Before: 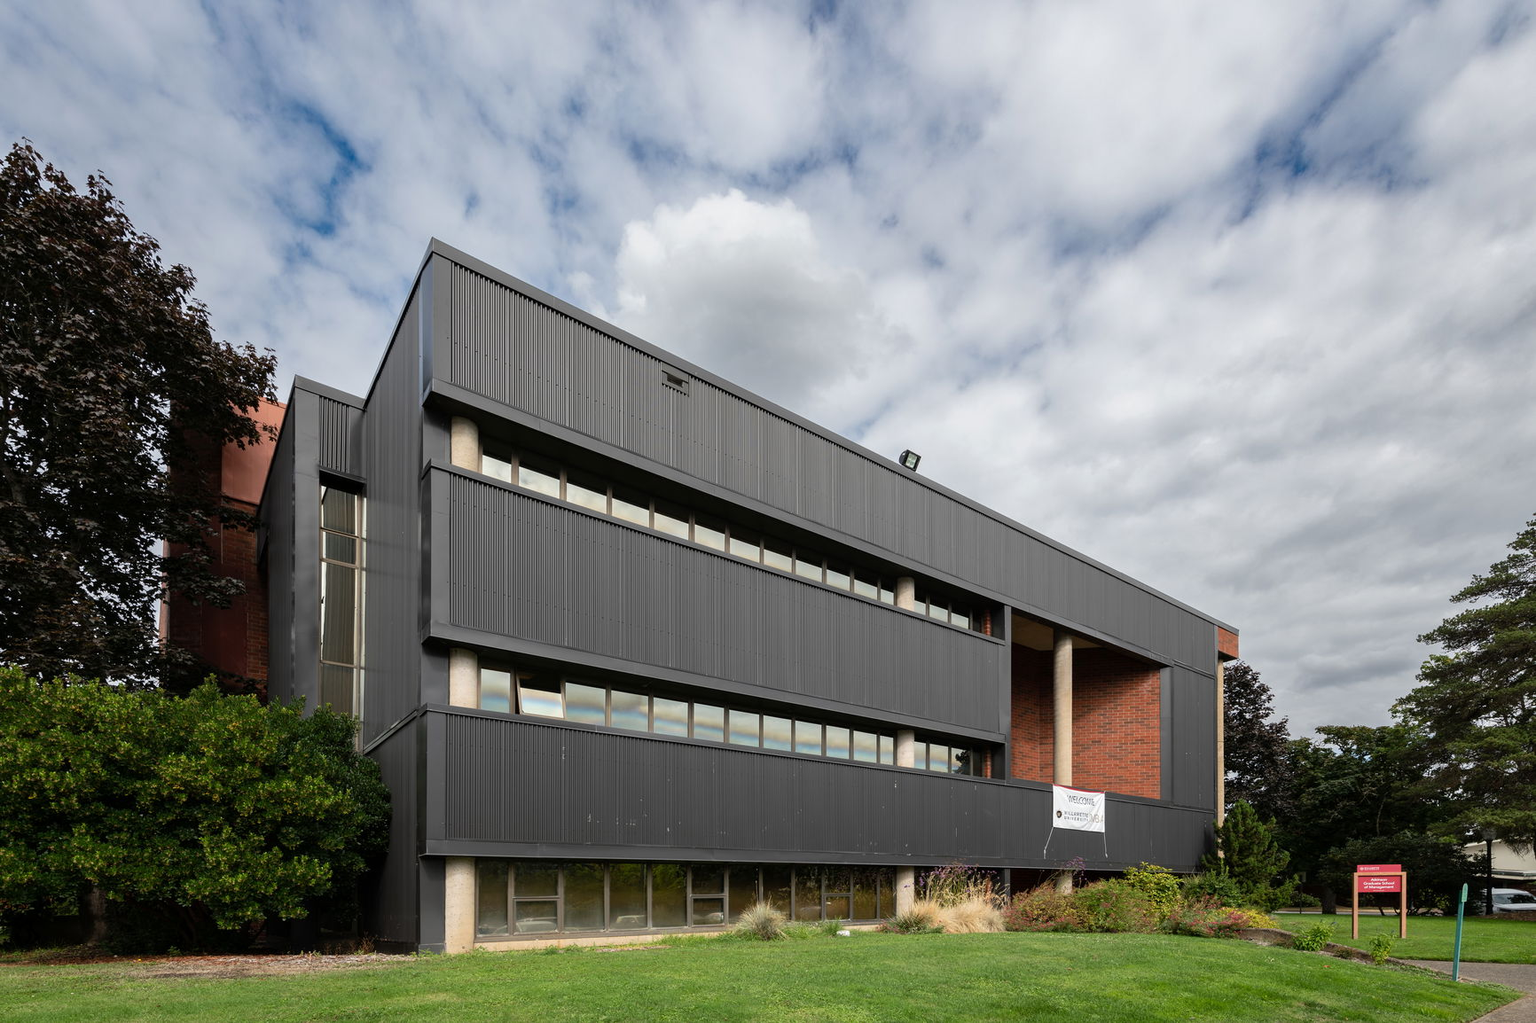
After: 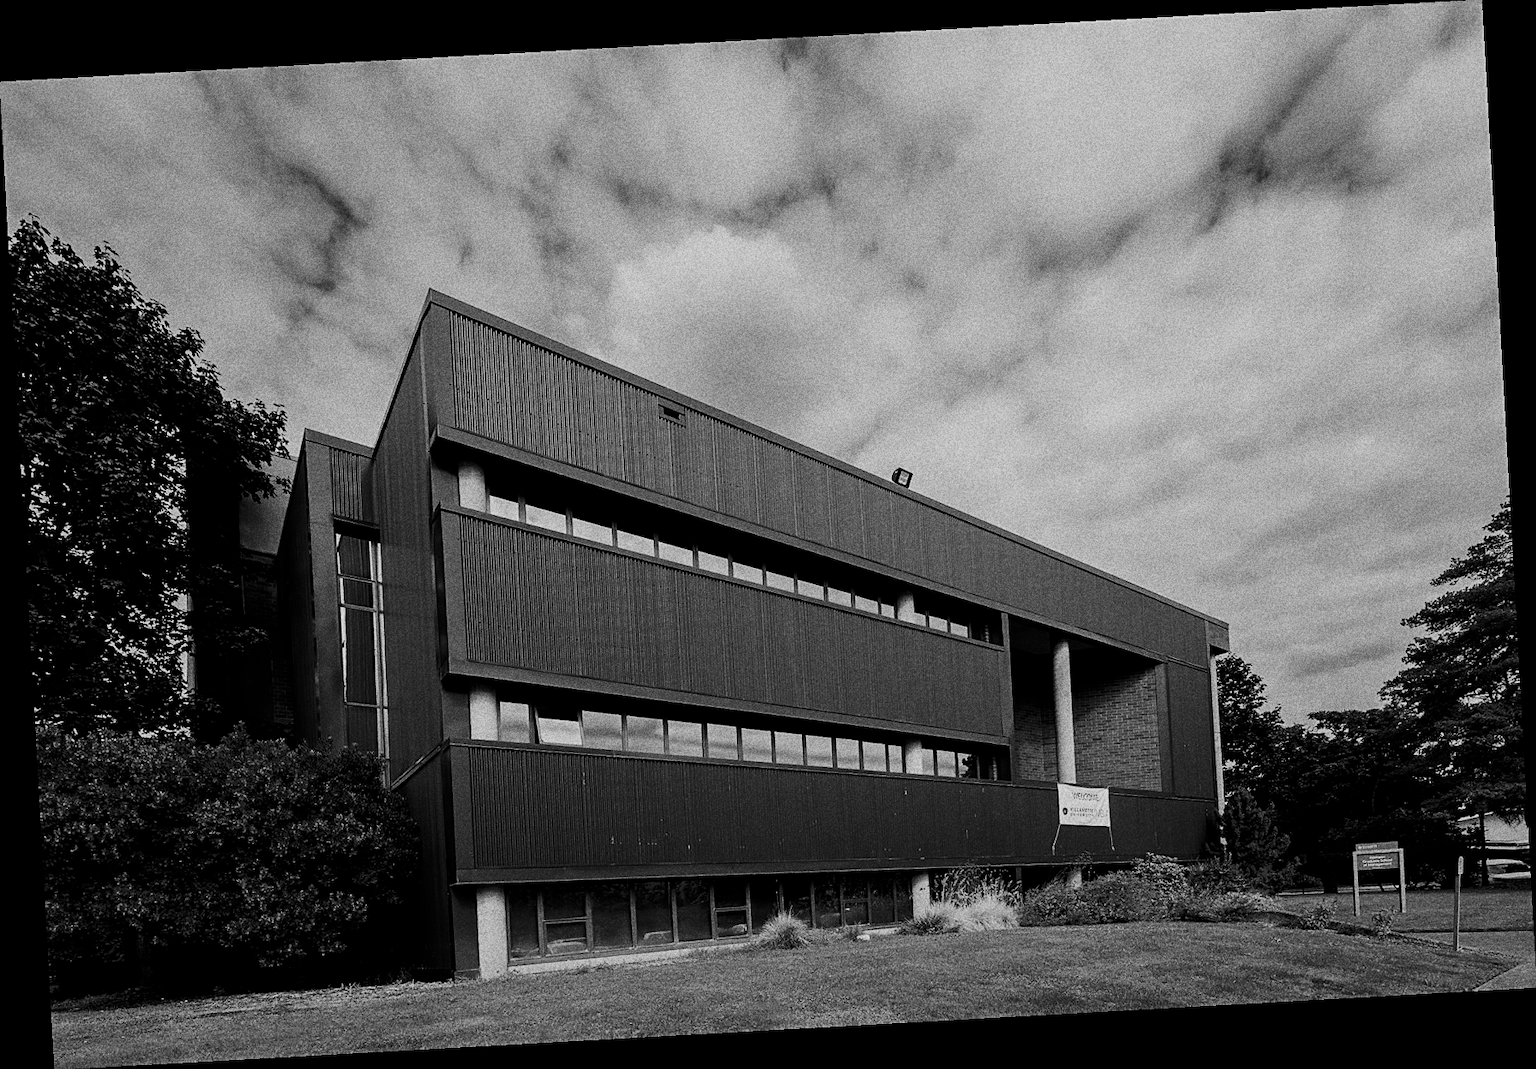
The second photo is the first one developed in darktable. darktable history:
sharpen: on, module defaults
filmic rgb: middle gray luminance 30%, black relative exposure -9 EV, white relative exposure 7 EV, threshold 6 EV, target black luminance 0%, hardness 2.94, latitude 2.04%, contrast 0.963, highlights saturation mix 5%, shadows ↔ highlights balance 12.16%, add noise in highlights 0, preserve chrominance no, color science v3 (2019), use custom middle-gray values true, iterations of high-quality reconstruction 0, contrast in highlights soft, enable highlight reconstruction true
rotate and perspective: rotation -3.18°, automatic cropping off
monochrome: a 2.21, b -1.33, size 2.2
grain: coarseness 10.62 ISO, strength 55.56%
velvia: strength 30%
contrast brightness saturation: contrast 0.26, brightness 0.02, saturation 0.87
